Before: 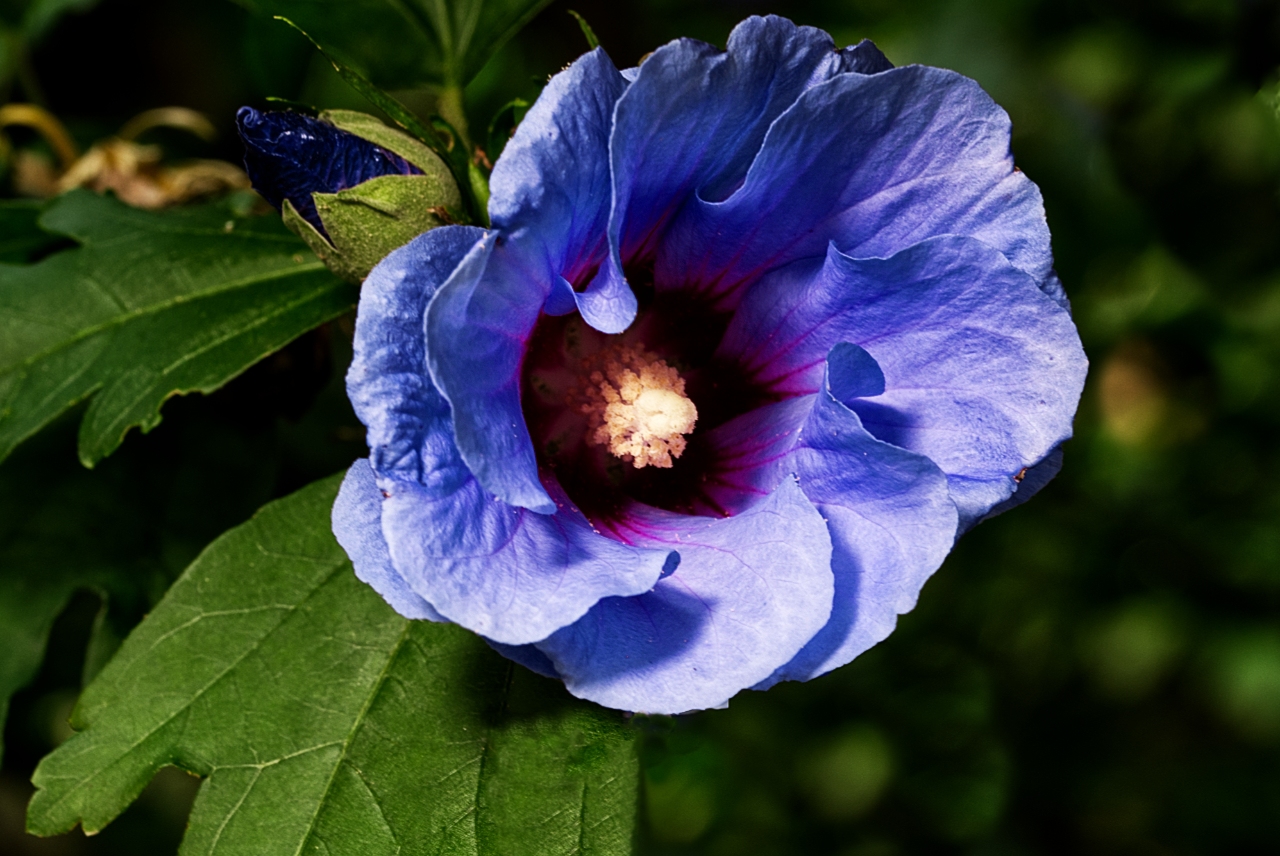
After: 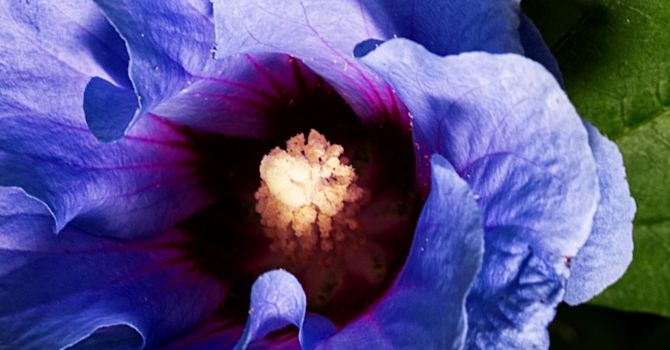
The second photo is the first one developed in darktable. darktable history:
crop and rotate: angle 147.22°, left 9.095%, top 15.567%, right 4.472%, bottom 16.901%
